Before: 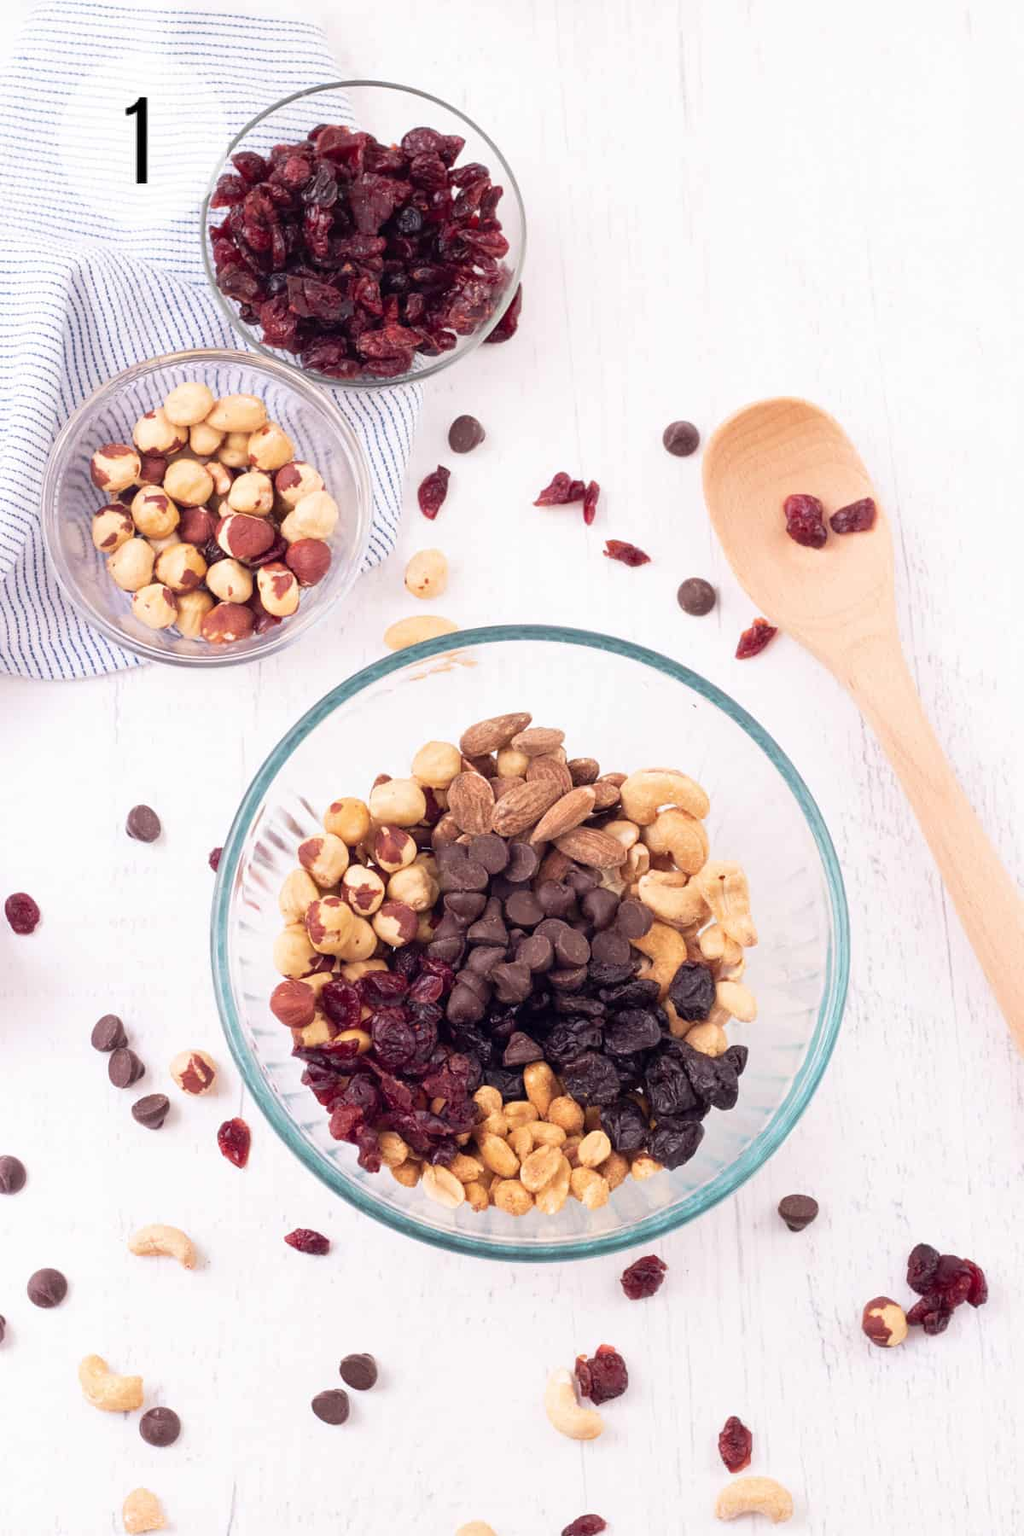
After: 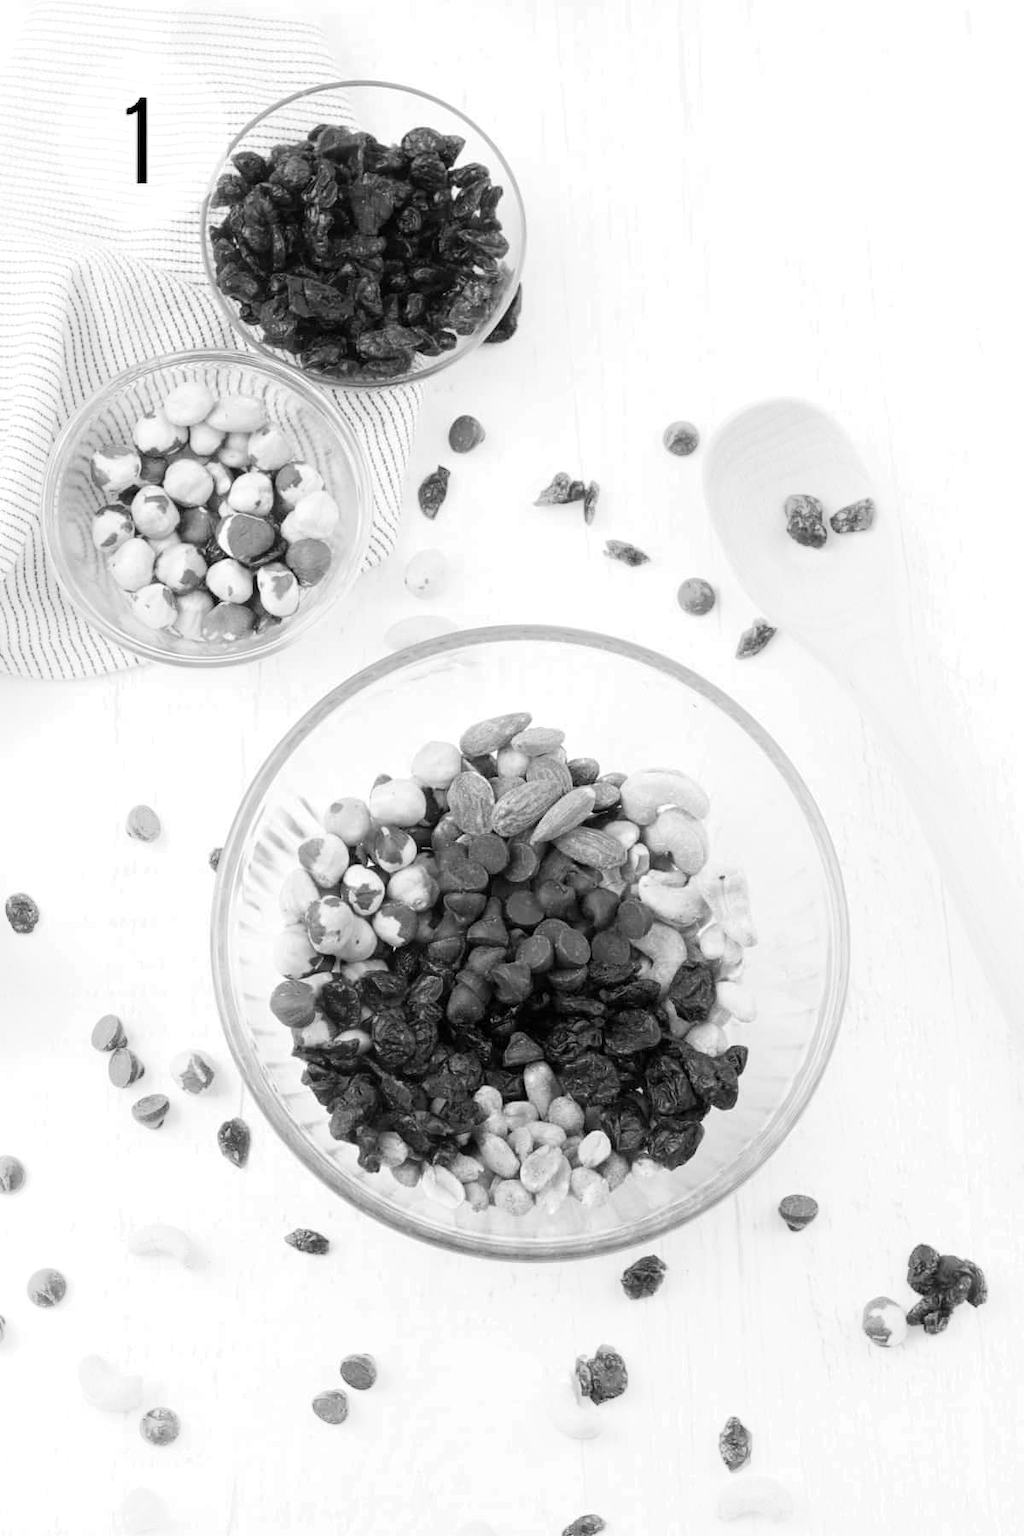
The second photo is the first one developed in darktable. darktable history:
exposure: exposure 0.131 EV, compensate highlight preservation false
shadows and highlights: shadows -23.08, highlights 46.15, soften with gaussian
monochrome: a 32, b 64, size 2.3
color balance rgb: linear chroma grading › global chroma 15%, perceptual saturation grading › global saturation 30%
